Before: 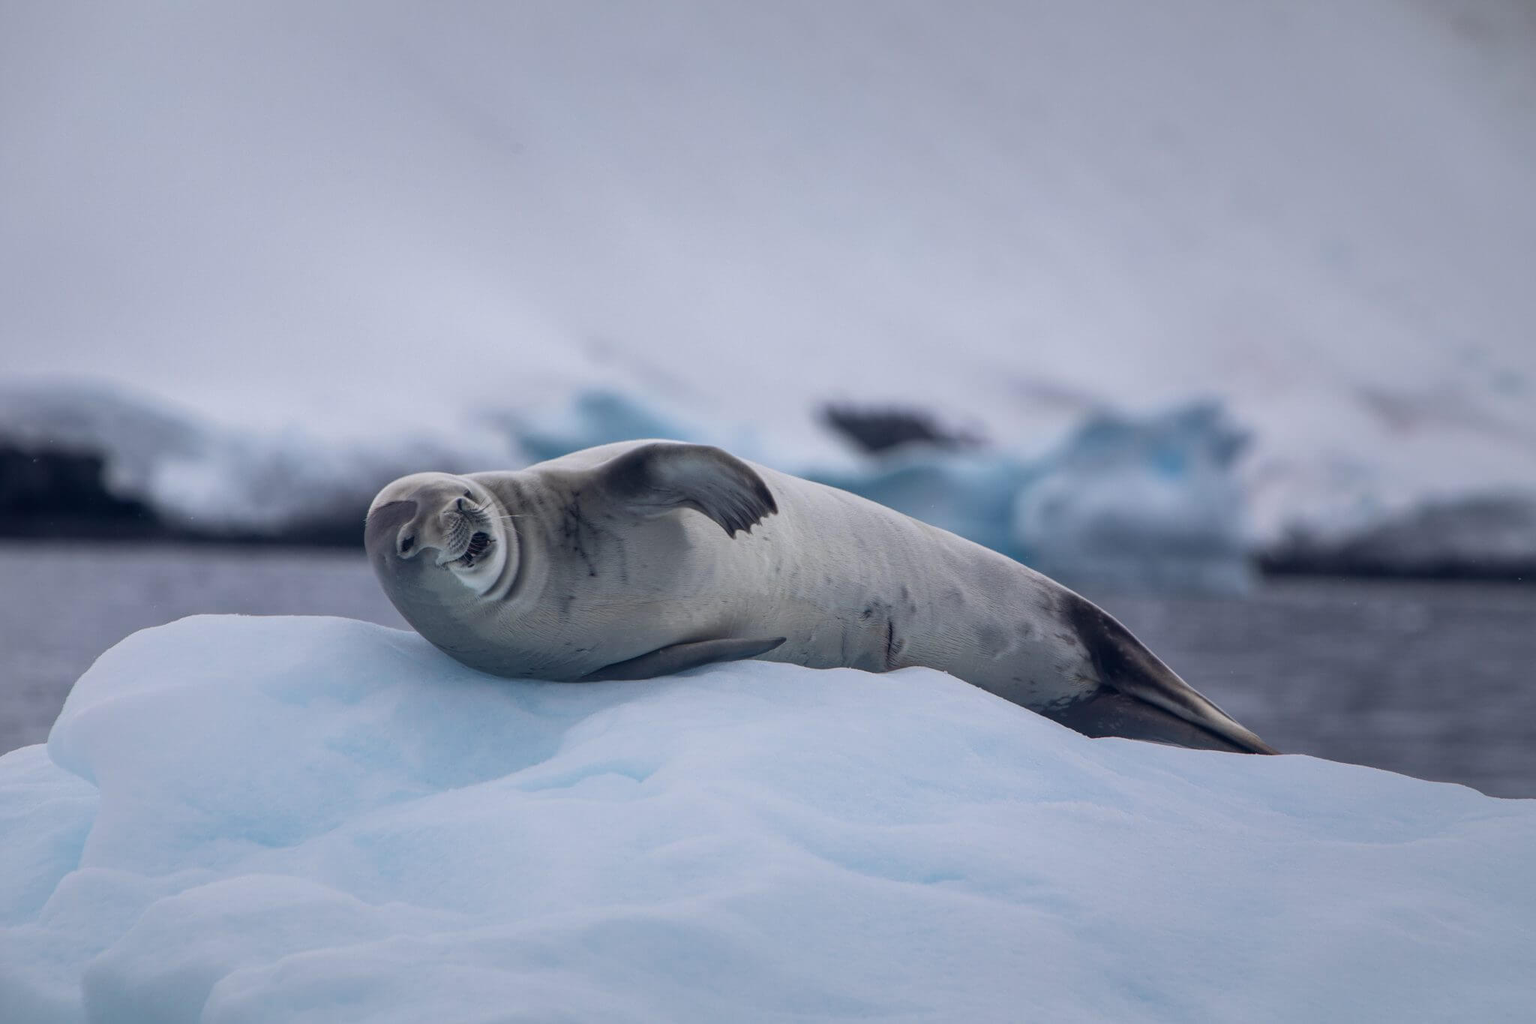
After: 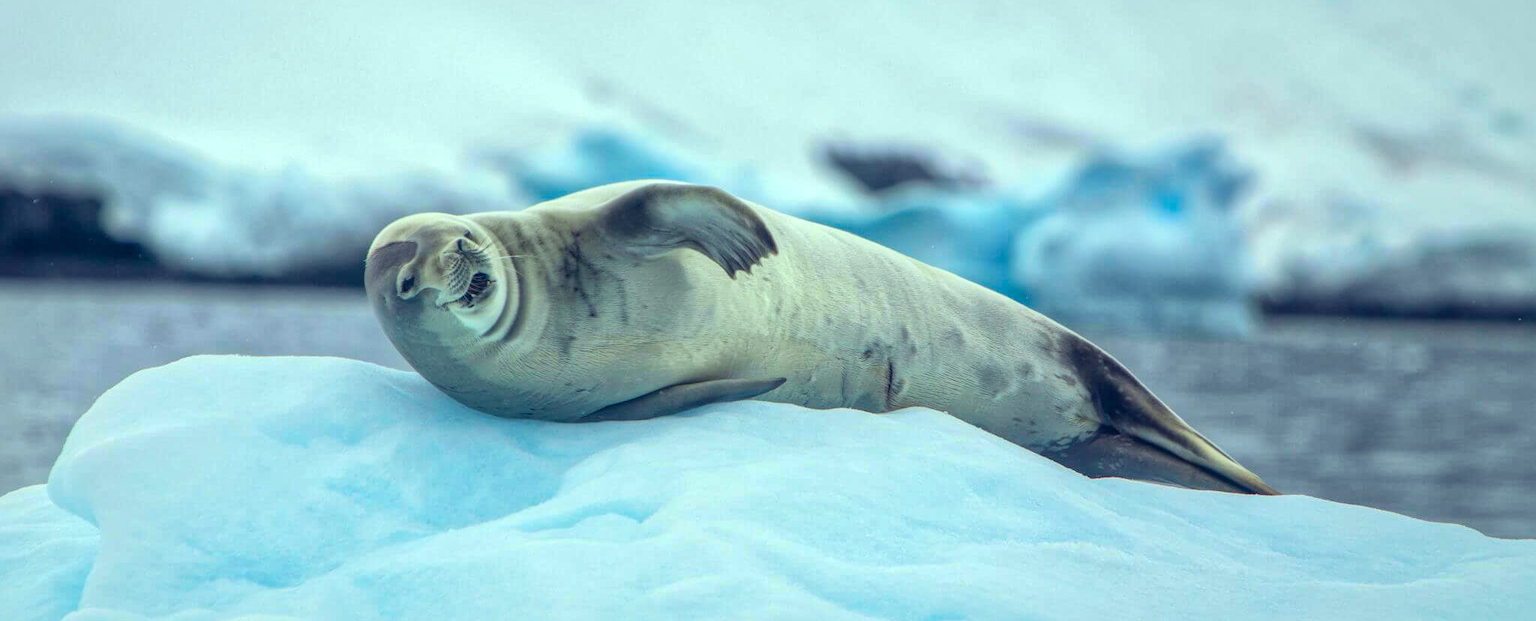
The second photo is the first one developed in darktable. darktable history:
crop and rotate: top 25.357%, bottom 13.942%
local contrast: detail 110%
exposure: exposure 0.2 EV, compensate highlight preservation false
color correction: highlights a* -10.77, highlights b* 9.8, saturation 1.72
global tonemap: drago (1, 100), detail 1
